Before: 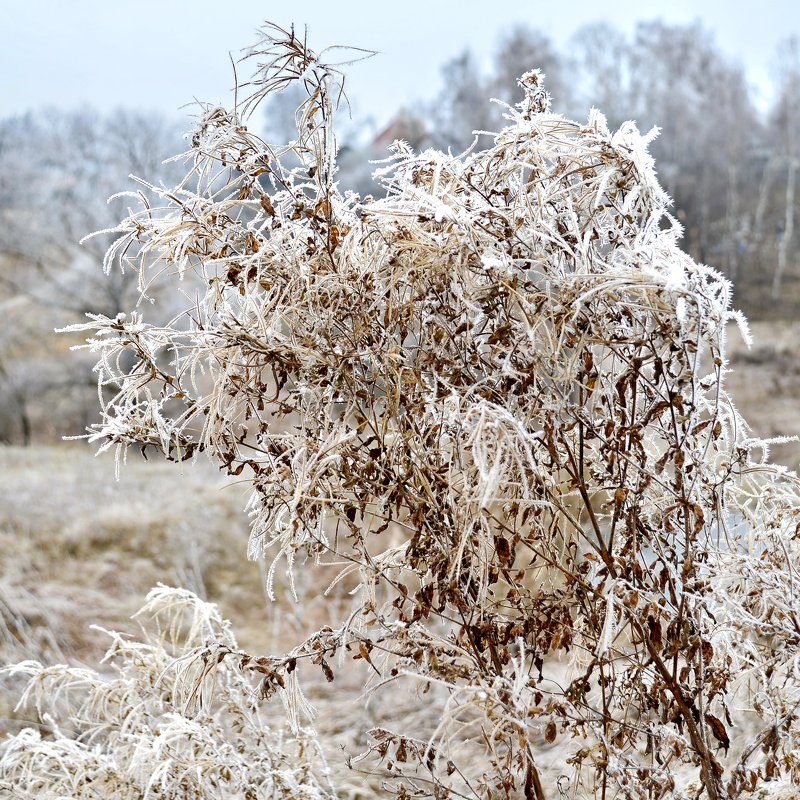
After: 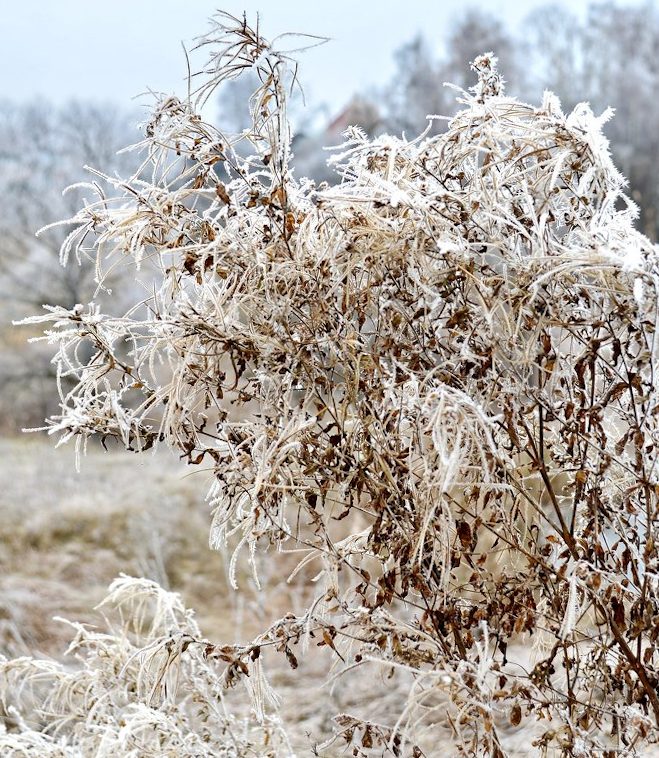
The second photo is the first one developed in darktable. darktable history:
crop and rotate: angle 1.08°, left 4.296%, top 0.91%, right 11.773%, bottom 2.523%
